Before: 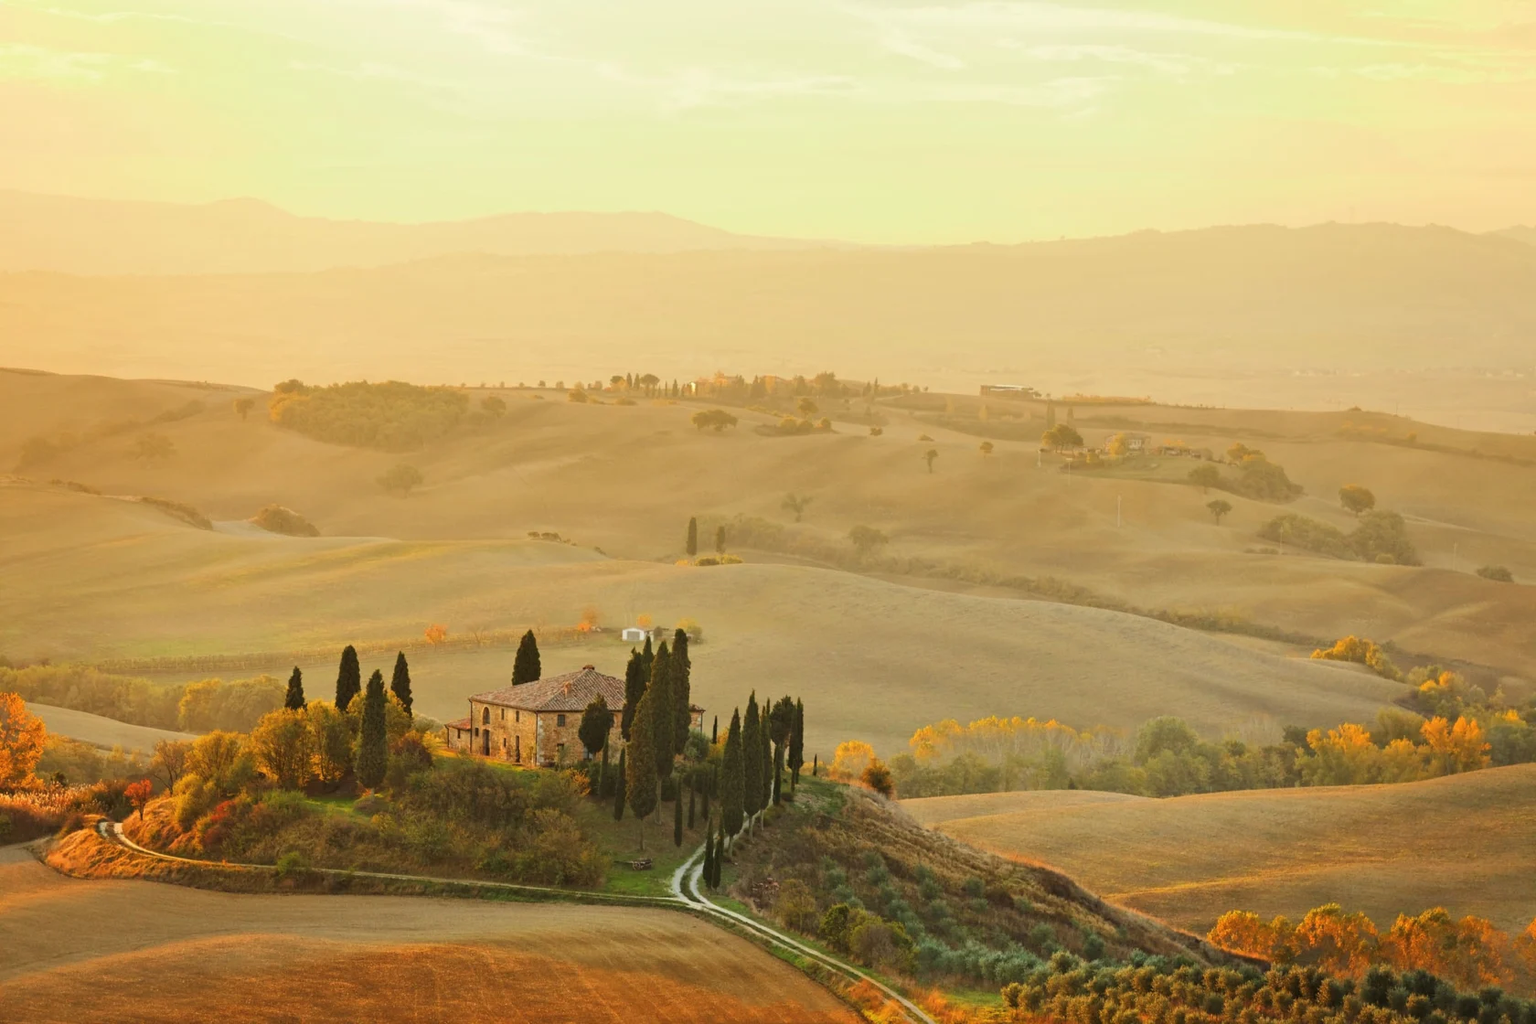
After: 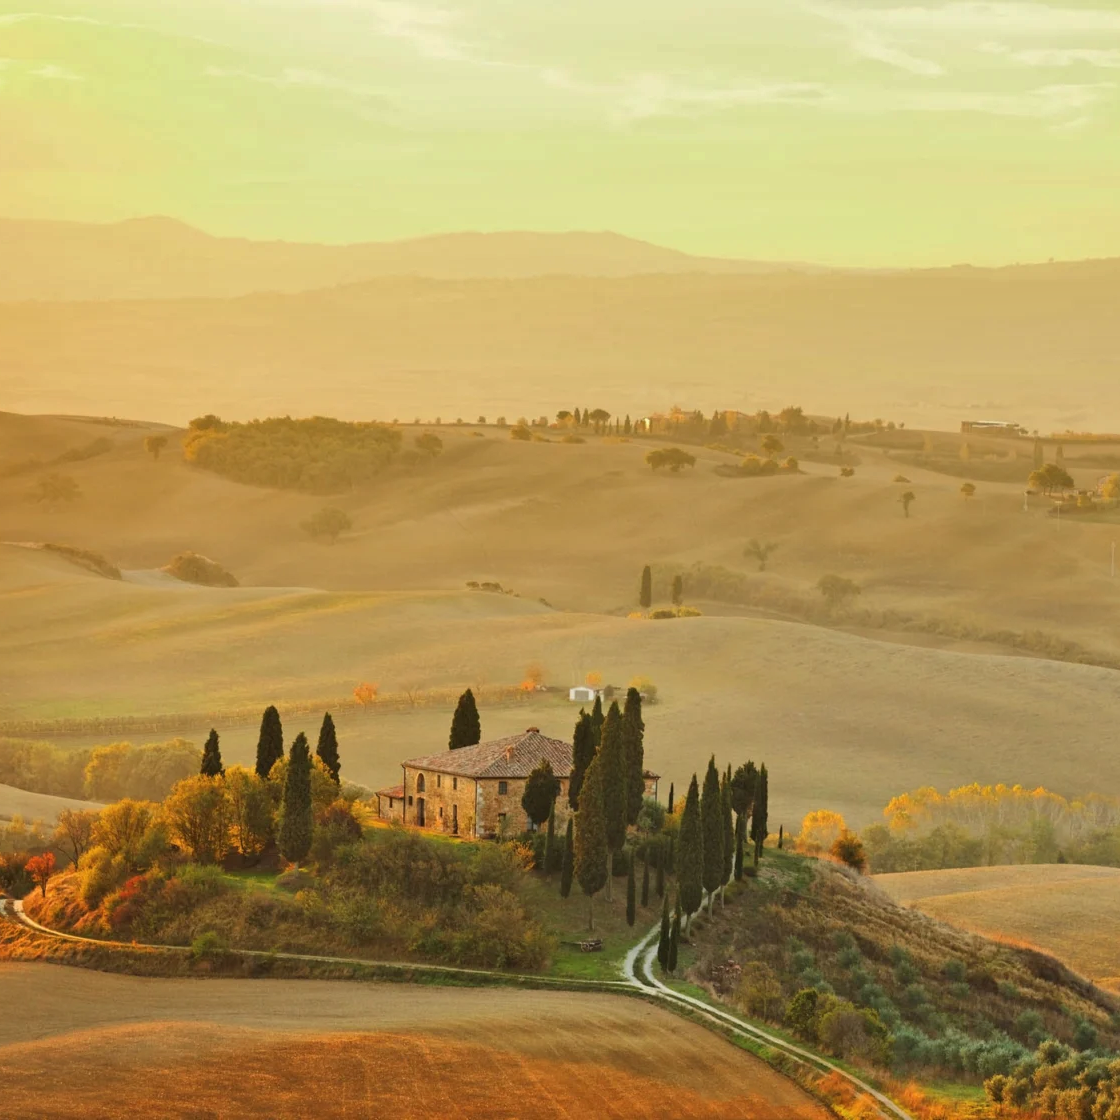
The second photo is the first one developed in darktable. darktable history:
shadows and highlights: low approximation 0.01, soften with gaussian
crop and rotate: left 6.617%, right 26.717%
